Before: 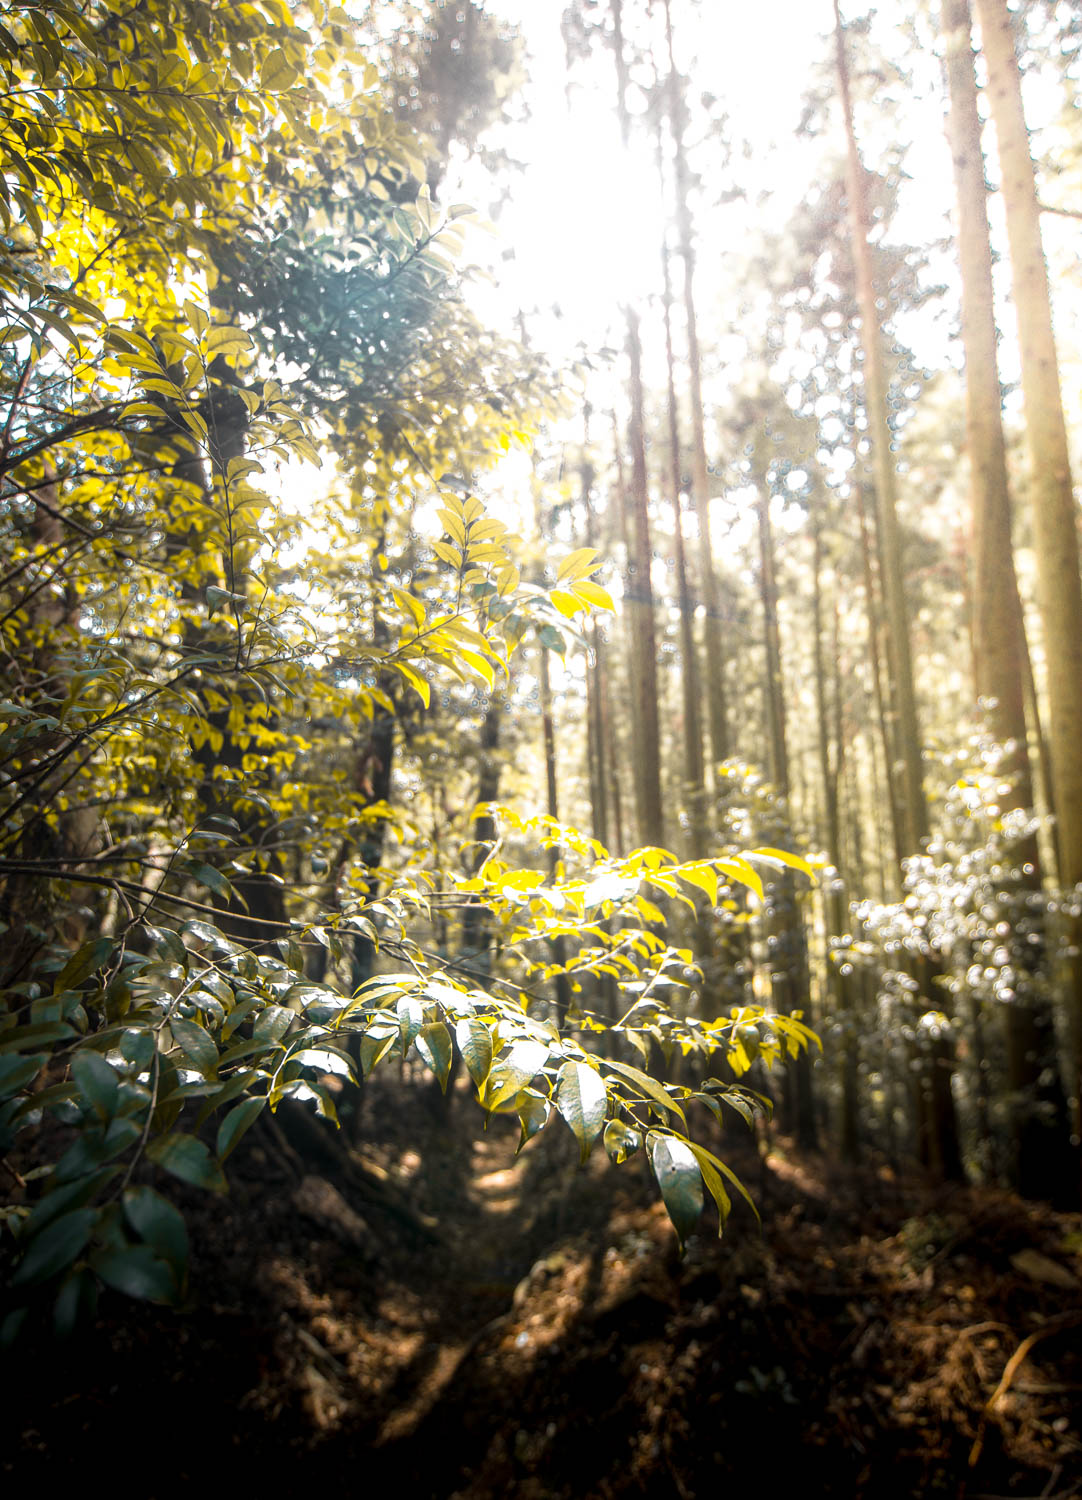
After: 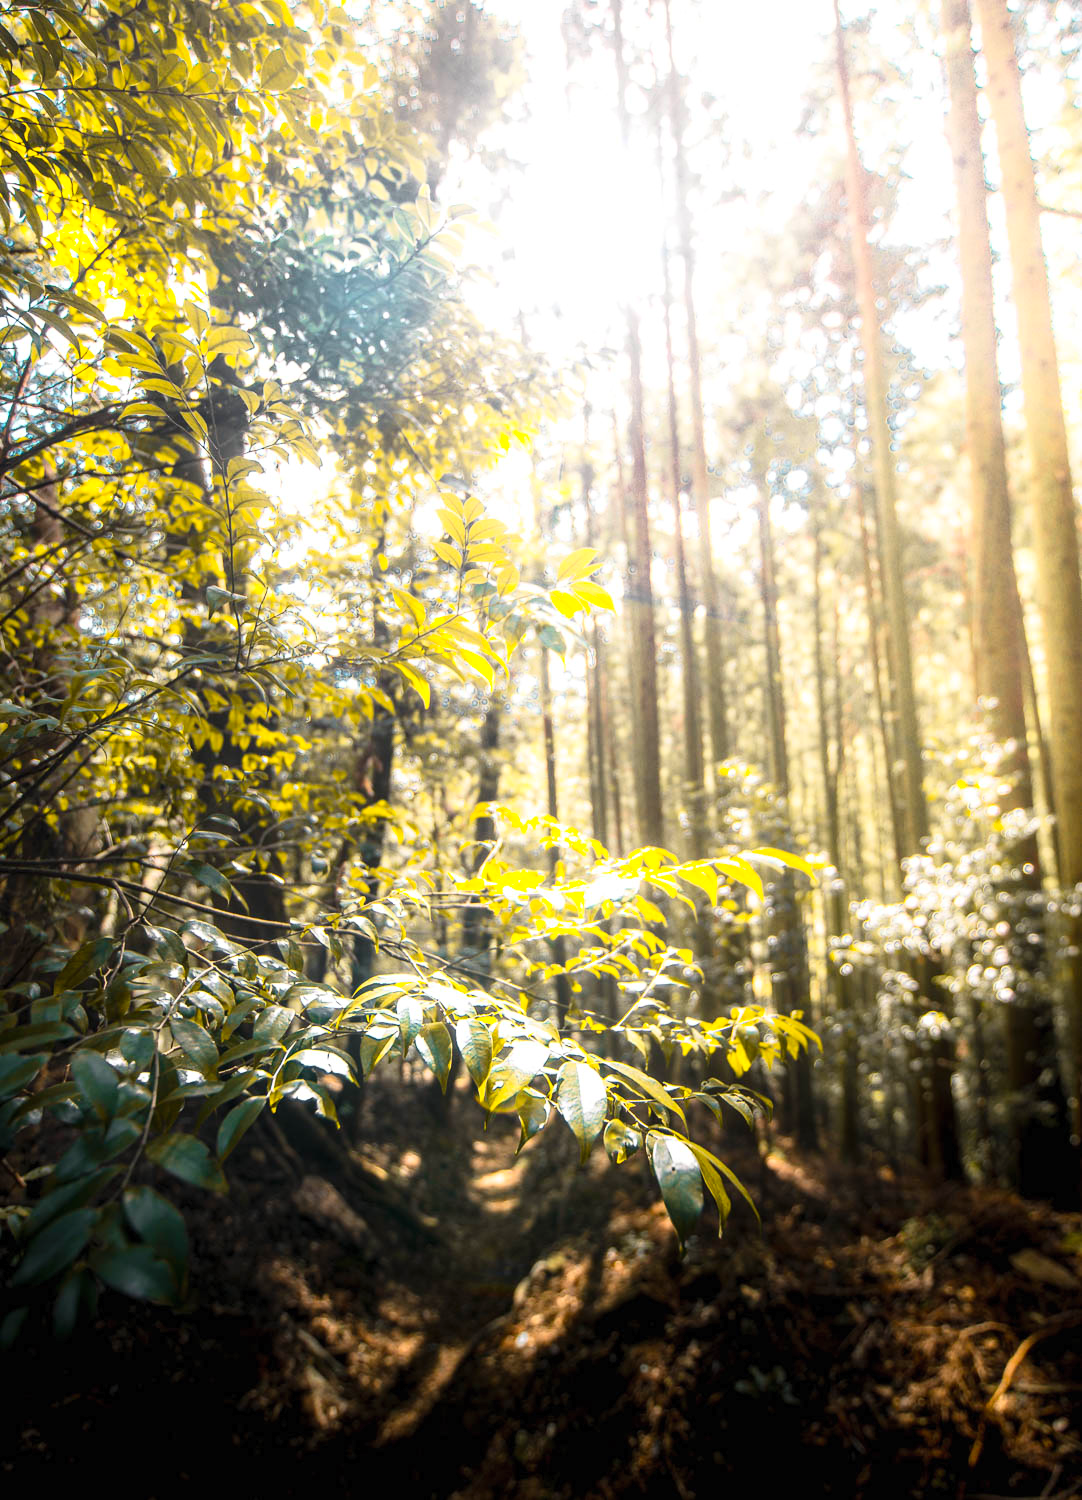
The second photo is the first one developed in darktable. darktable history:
contrast brightness saturation: contrast 0.203, brightness 0.161, saturation 0.226
